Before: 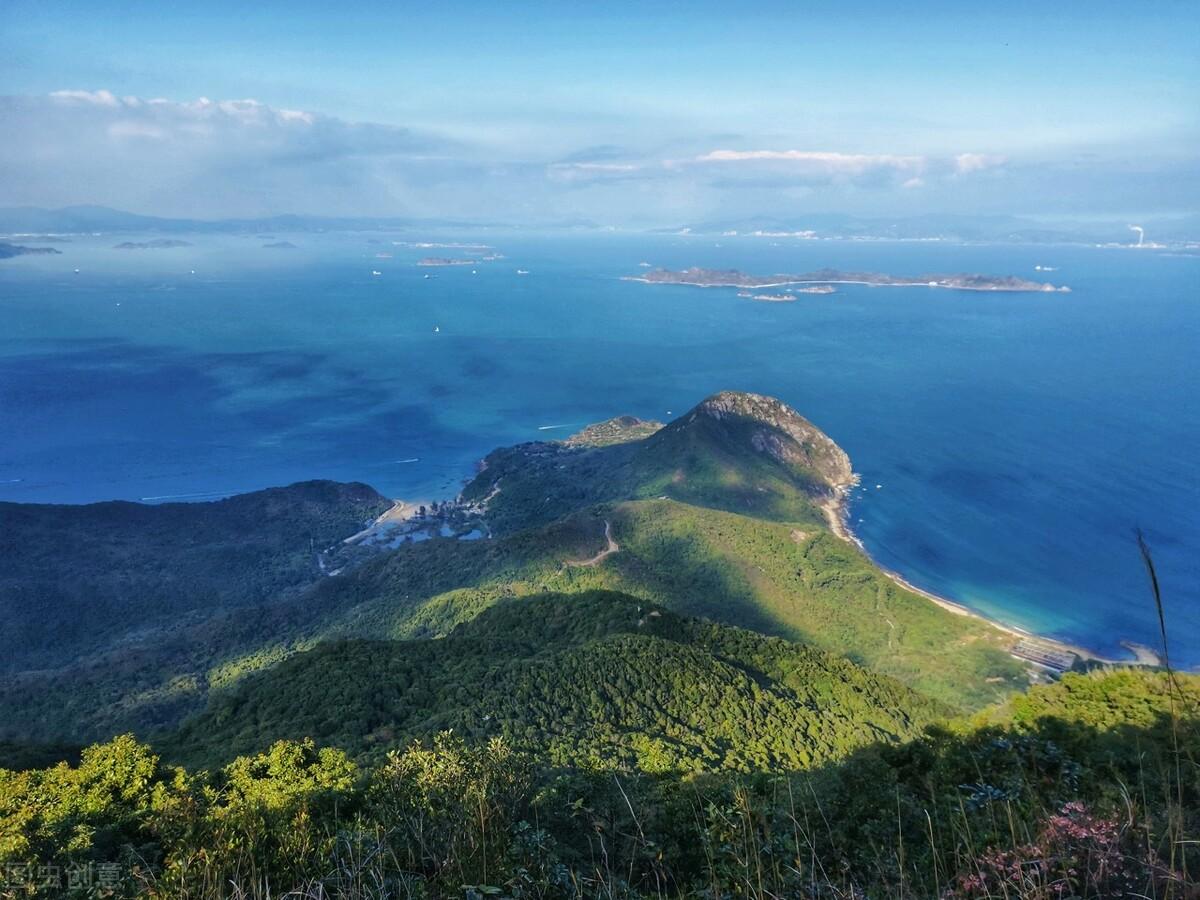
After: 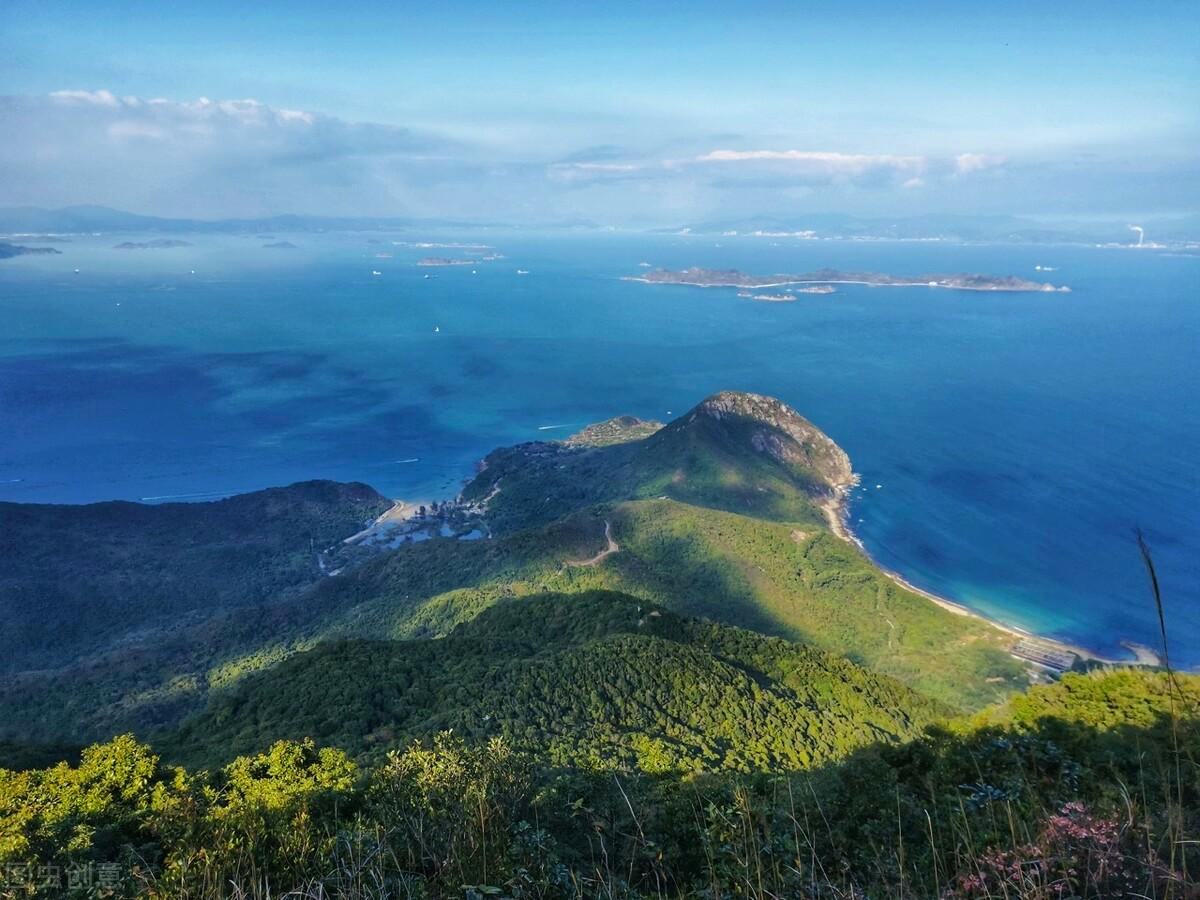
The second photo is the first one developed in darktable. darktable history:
color correction: highlights b* 0.044, saturation 0.786
color balance rgb: linear chroma grading › global chroma 10.184%, perceptual saturation grading › global saturation 14.545%, global vibrance 20%
